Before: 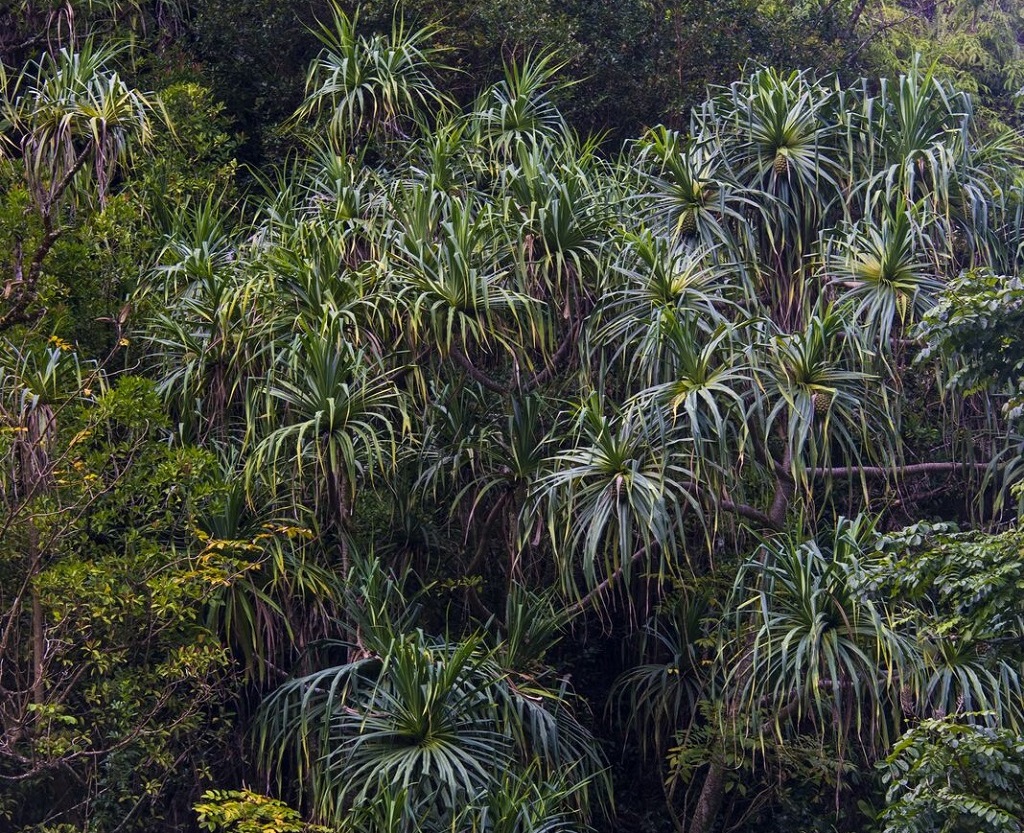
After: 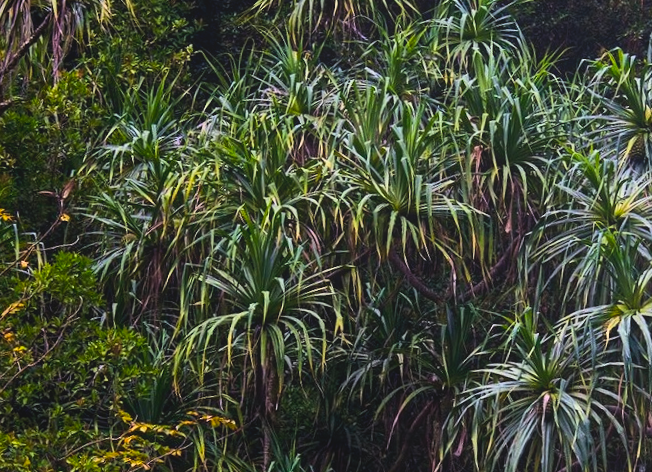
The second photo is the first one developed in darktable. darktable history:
tone curve: curves: ch0 [(0, 0) (0.004, 0.001) (0.133, 0.078) (0.325, 0.241) (0.832, 0.917) (1, 1)], color space Lab, linked channels, preserve colors none
bloom: on, module defaults
crop and rotate: angle -4.99°, left 2.122%, top 6.945%, right 27.566%, bottom 30.519%
contrast brightness saturation: contrast -0.19, saturation 0.19
